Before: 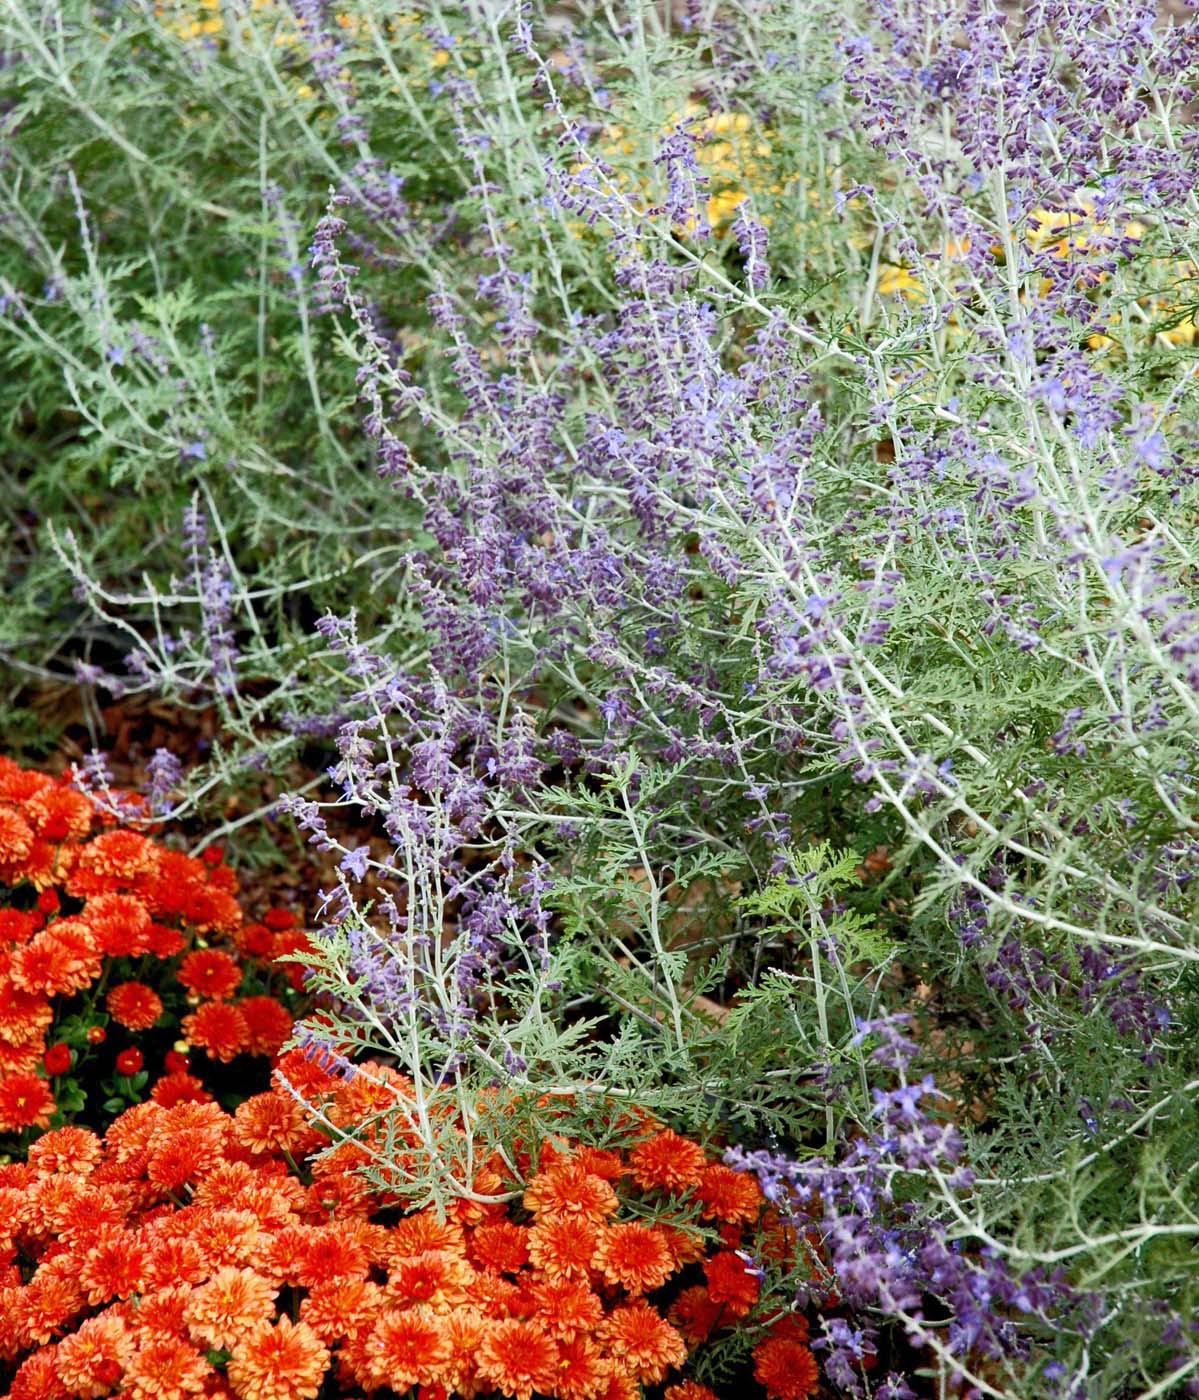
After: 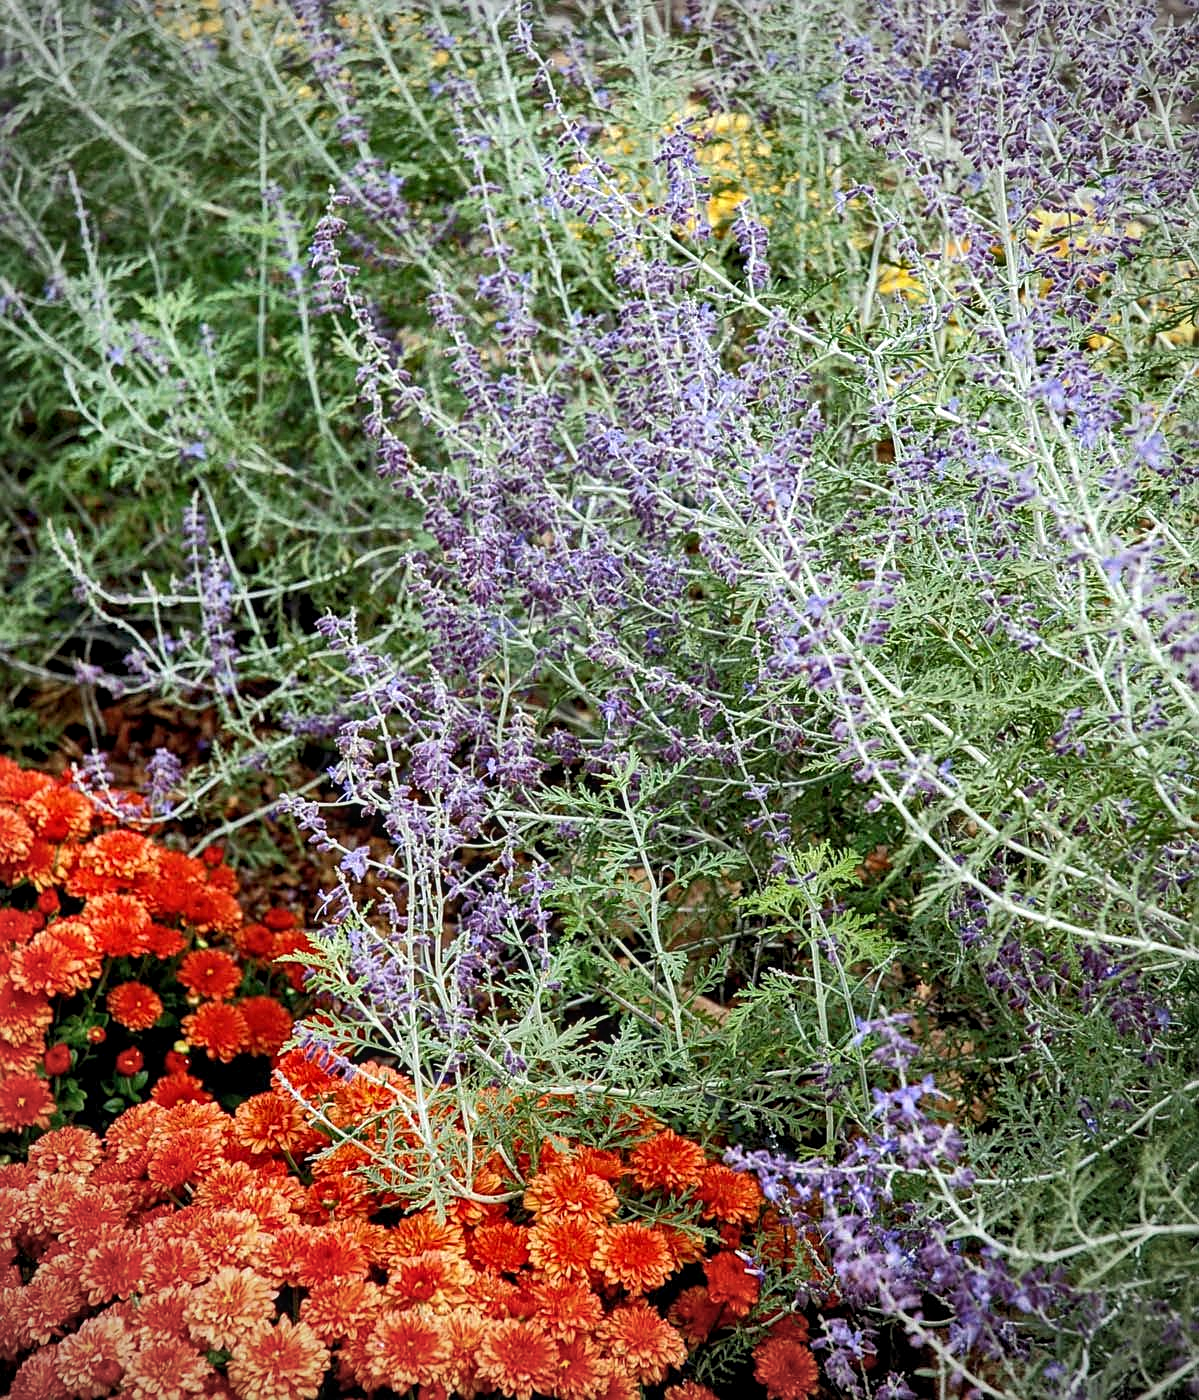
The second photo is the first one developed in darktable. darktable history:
vignetting: fall-off radius 61.03%
local contrast: on, module defaults
shadows and highlights: soften with gaussian
sharpen: on, module defaults
